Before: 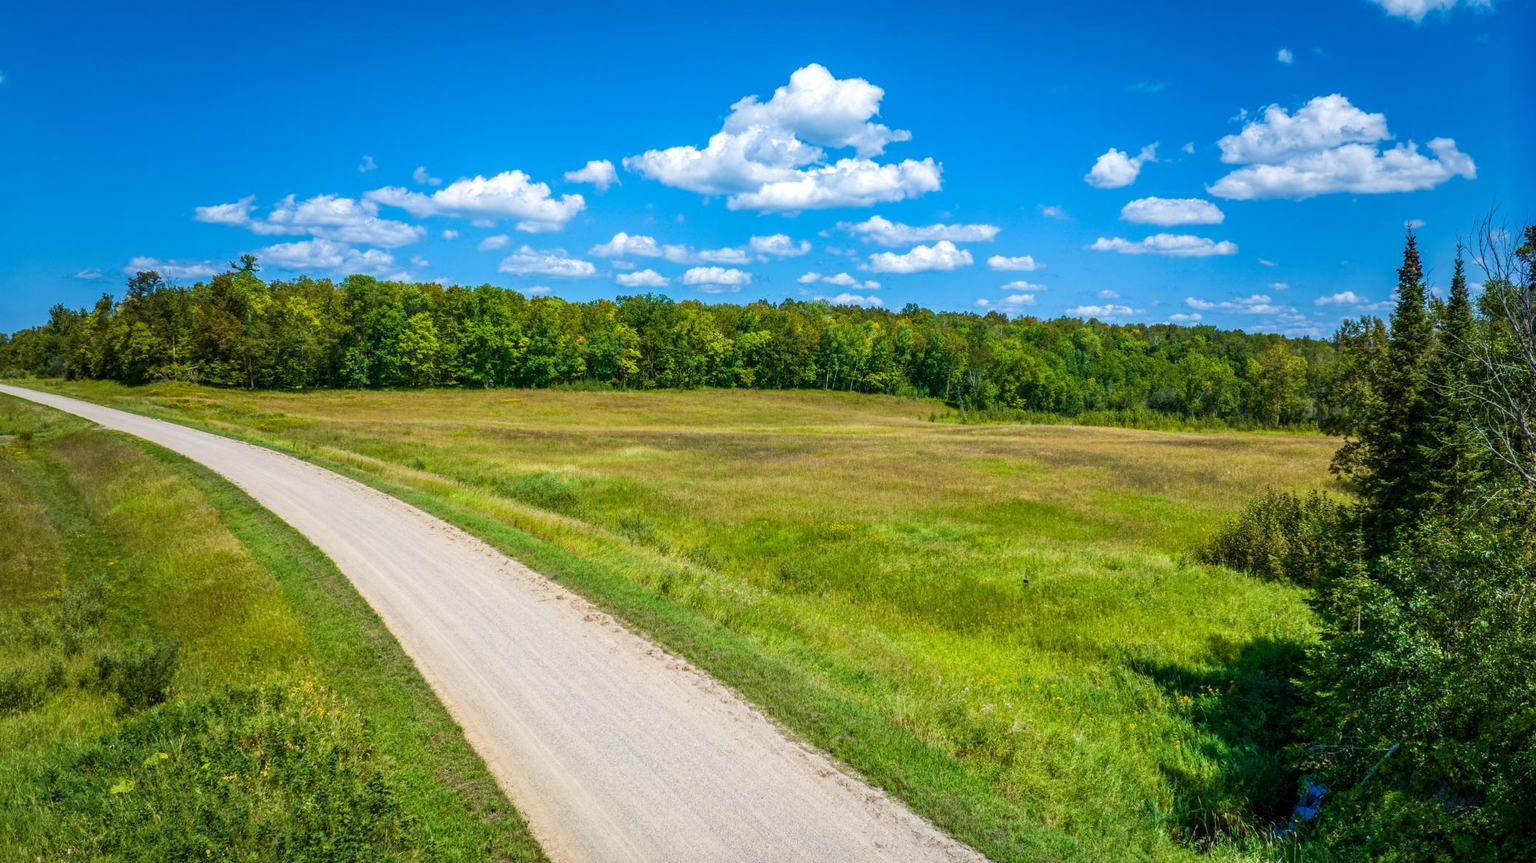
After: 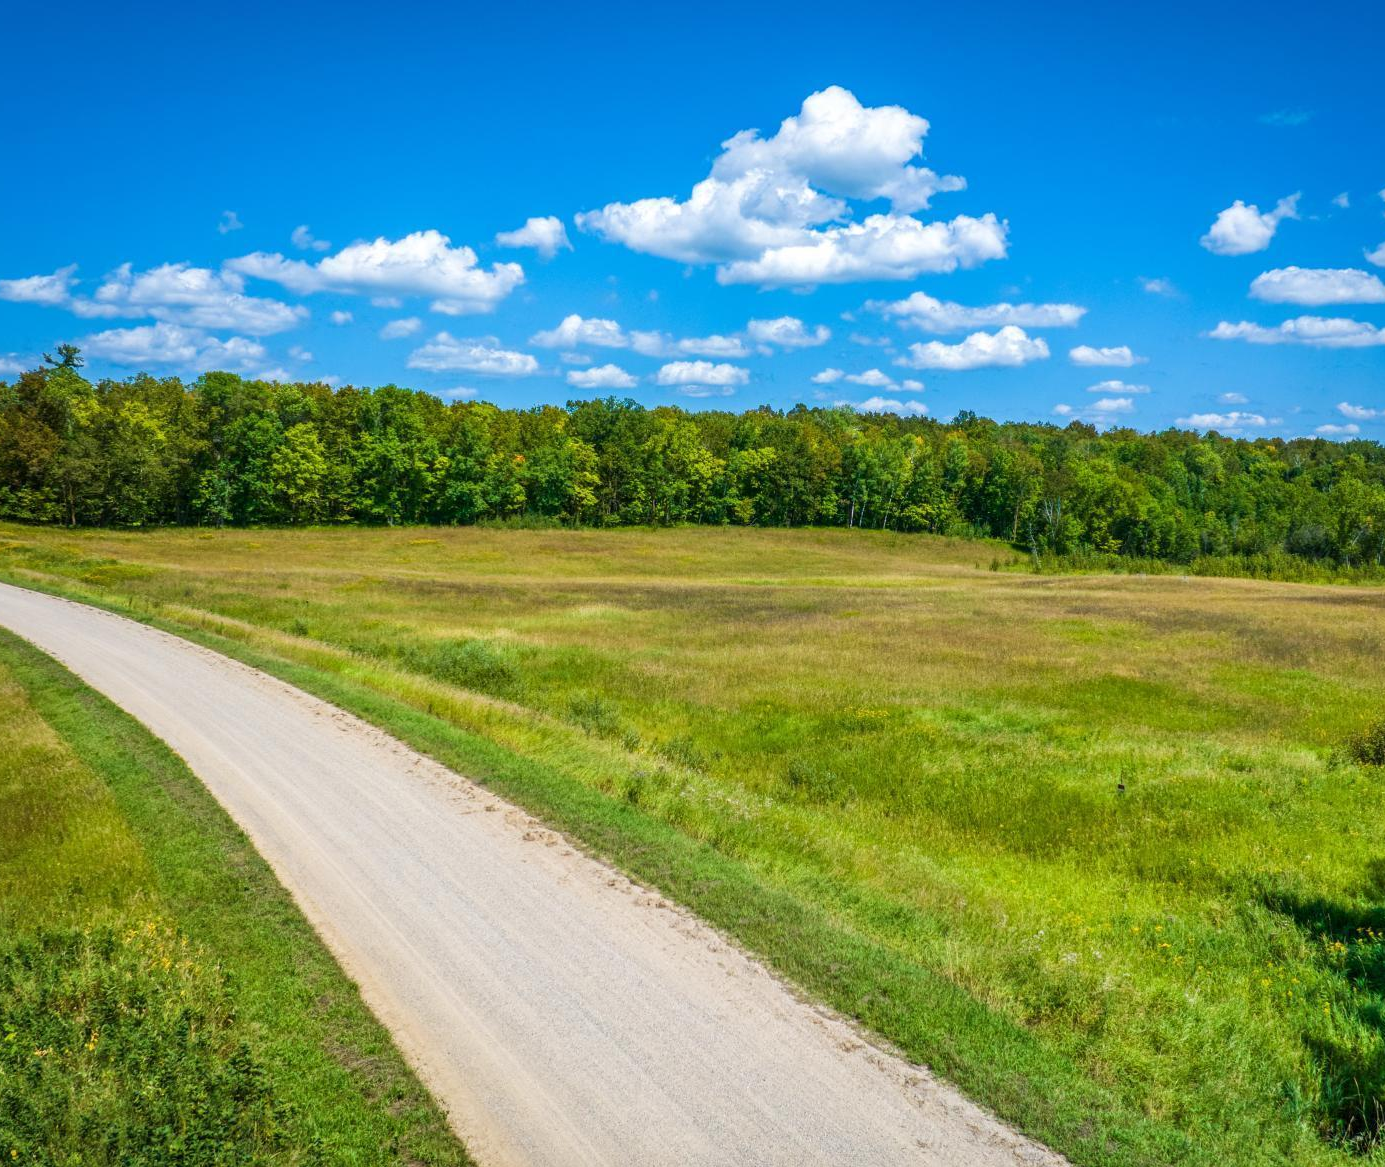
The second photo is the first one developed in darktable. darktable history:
crop and rotate: left 12.904%, right 20.466%
